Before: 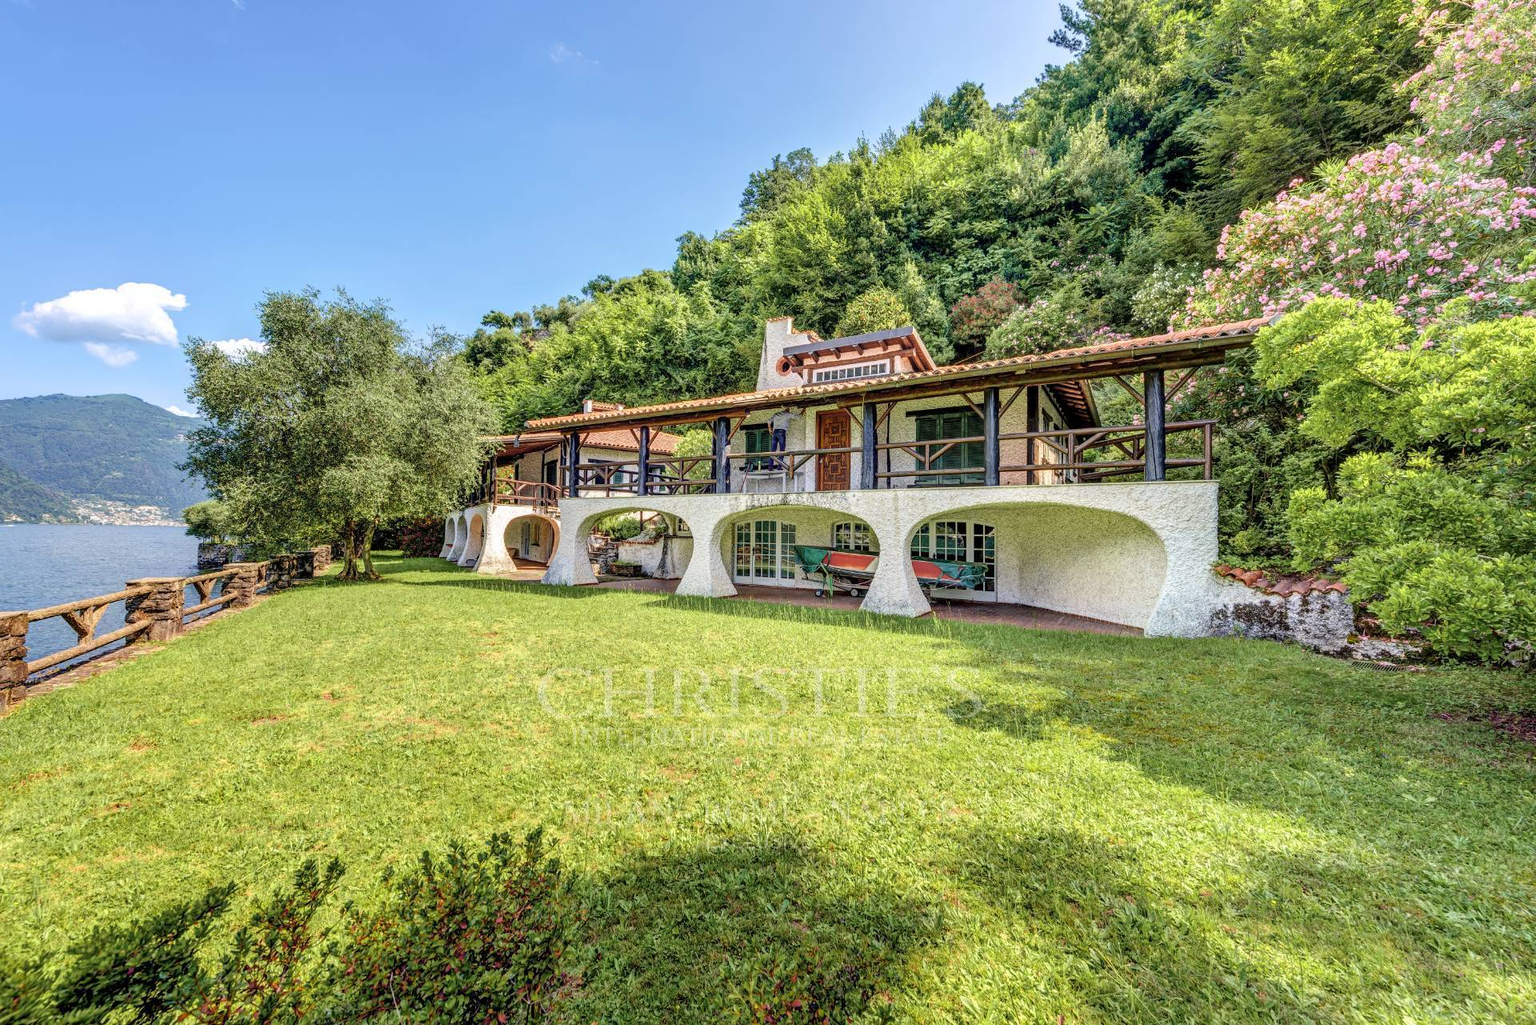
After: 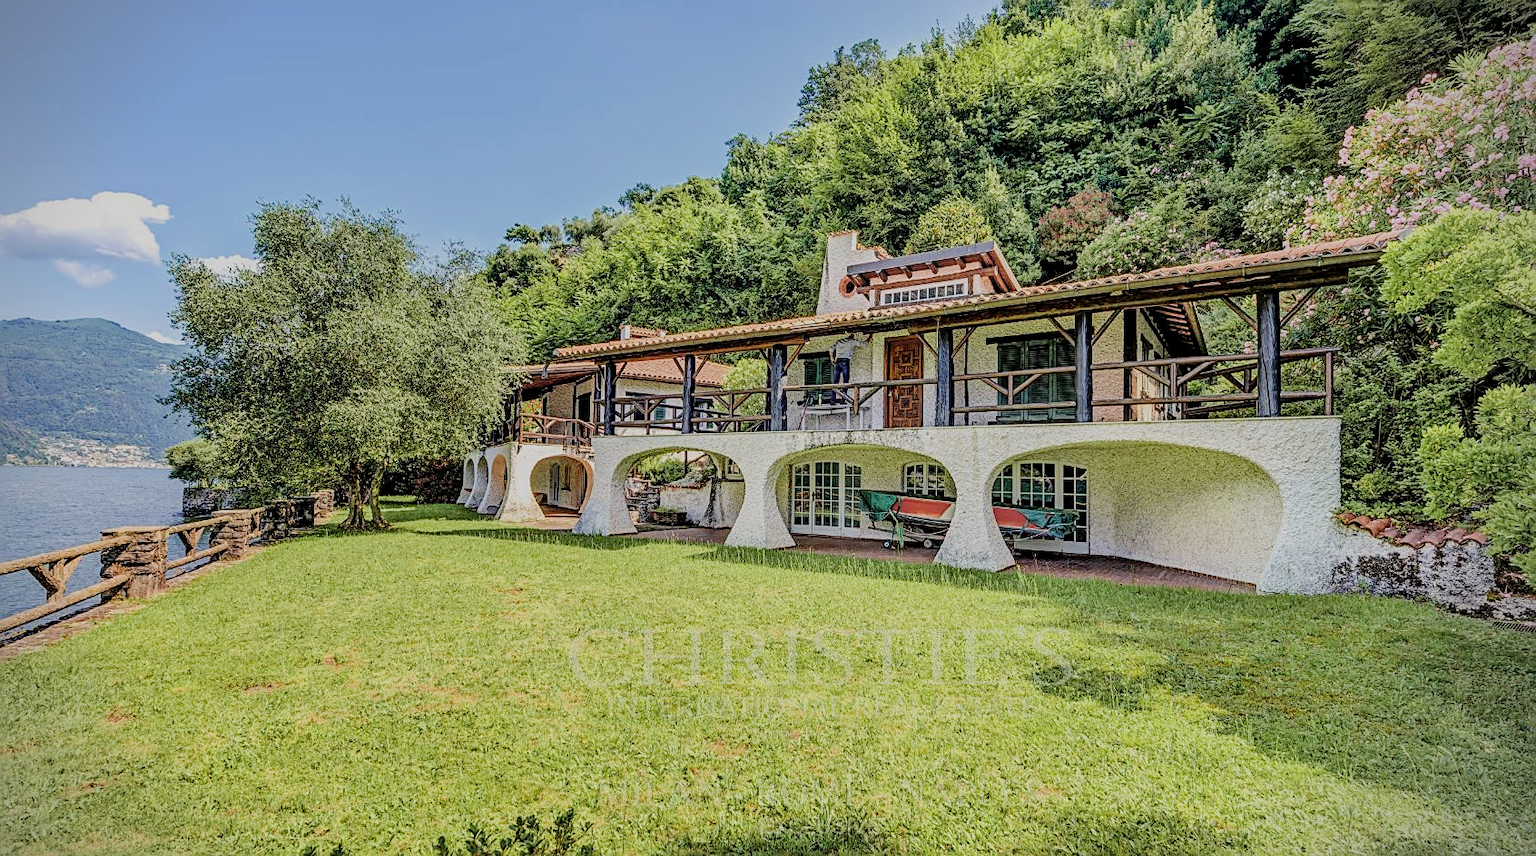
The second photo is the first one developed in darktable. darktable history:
haze removal: compatibility mode true, adaptive false
crop and rotate: left 2.427%, top 11.115%, right 9.435%, bottom 15.221%
vignetting: fall-off start 88.61%, fall-off radius 44.39%, center (-0.033, -0.043), width/height ratio 1.164
contrast brightness saturation: saturation -0.049
sharpen: on, module defaults
filmic rgb: black relative exposure -6.99 EV, white relative exposure 5.67 EV, hardness 2.84
